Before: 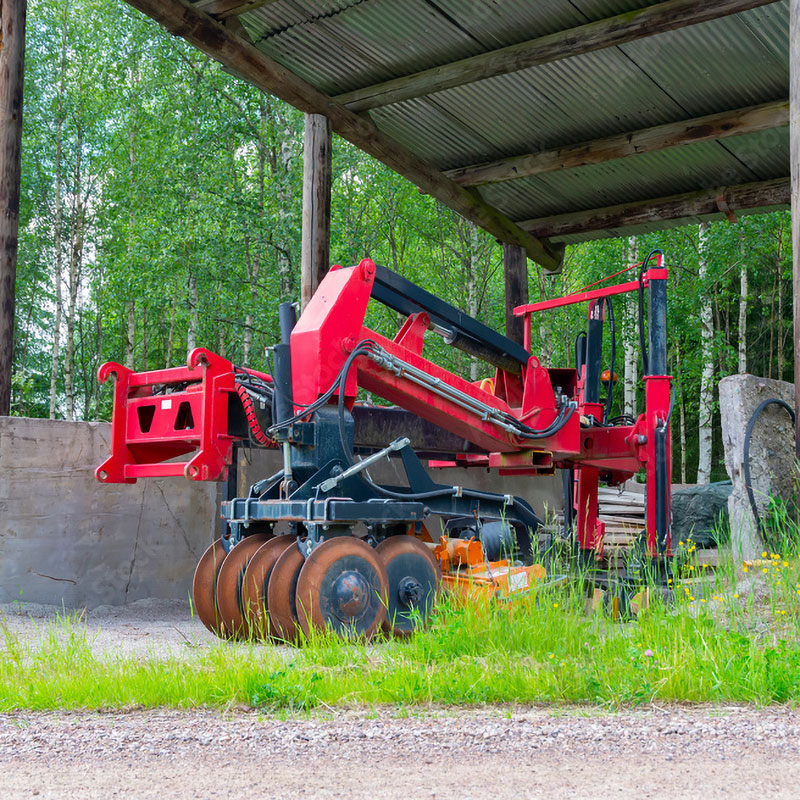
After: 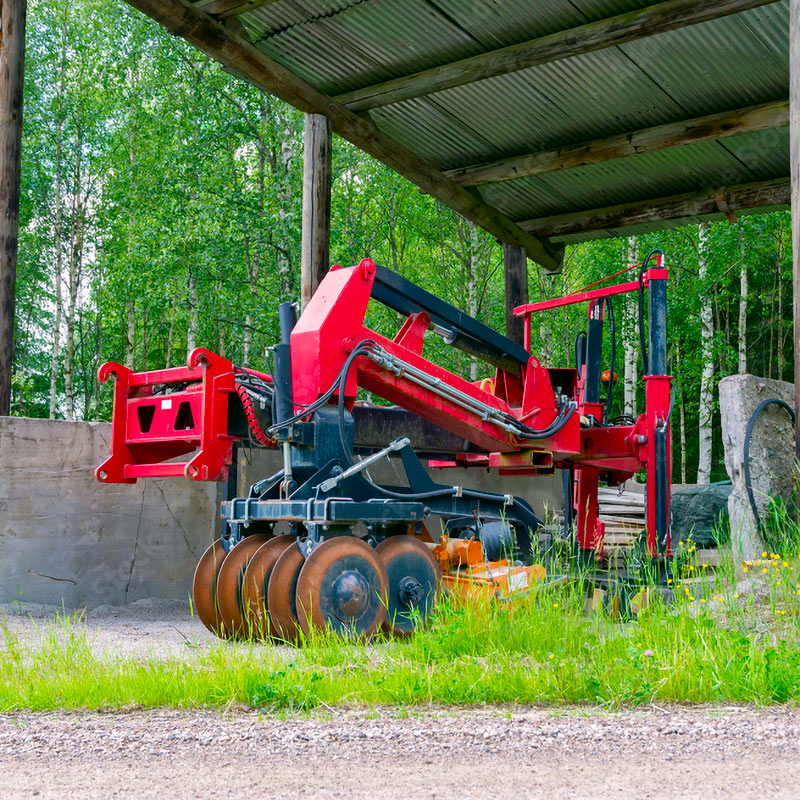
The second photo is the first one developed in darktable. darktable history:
color balance rgb: perceptual saturation grading › global saturation 20%, perceptual saturation grading › highlights -25%, perceptual saturation grading › shadows 25%
white balance: red 0.98, blue 1.034
local contrast: mode bilateral grid, contrast 20, coarseness 50, detail 120%, midtone range 0.2
color correction: highlights a* 4.02, highlights b* 4.98, shadows a* -7.55, shadows b* 4.98
